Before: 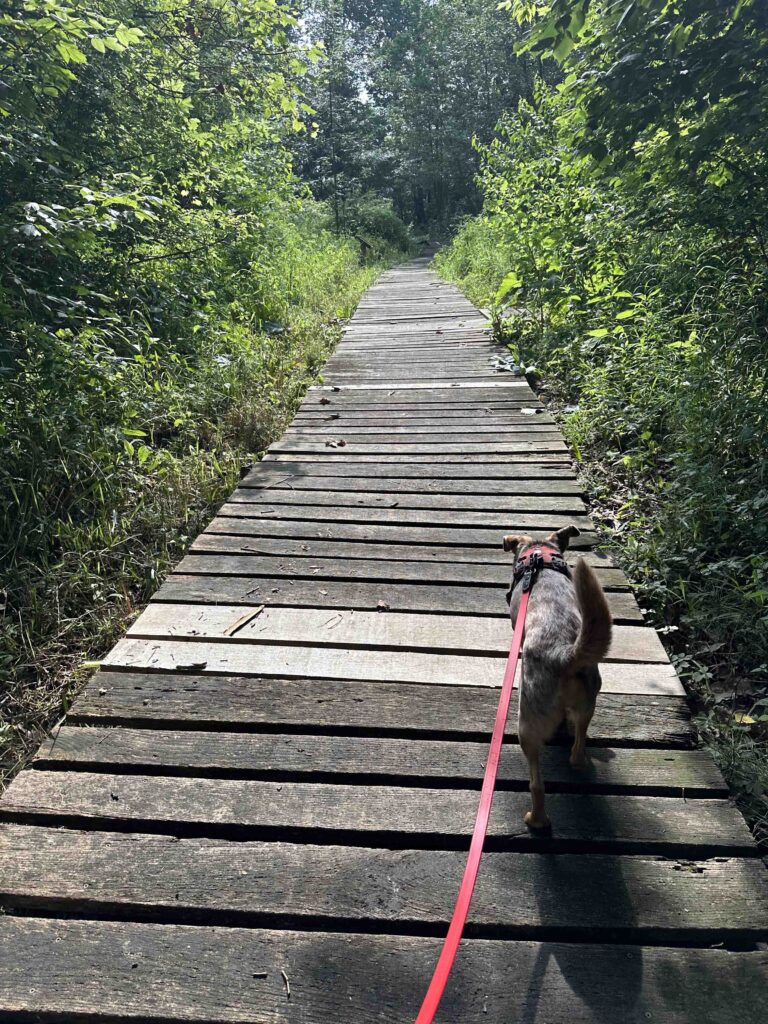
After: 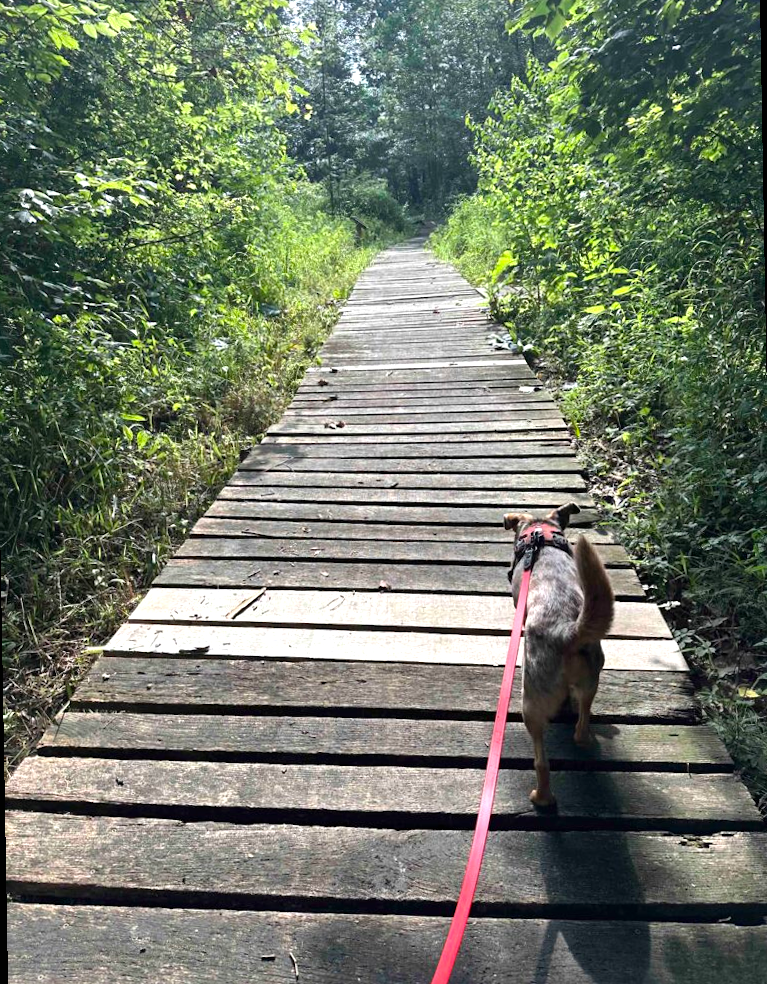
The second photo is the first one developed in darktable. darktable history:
exposure: black level correction 0, exposure 0.5 EV, compensate exposure bias true, compensate highlight preservation false
rotate and perspective: rotation -1°, crop left 0.011, crop right 0.989, crop top 0.025, crop bottom 0.975
